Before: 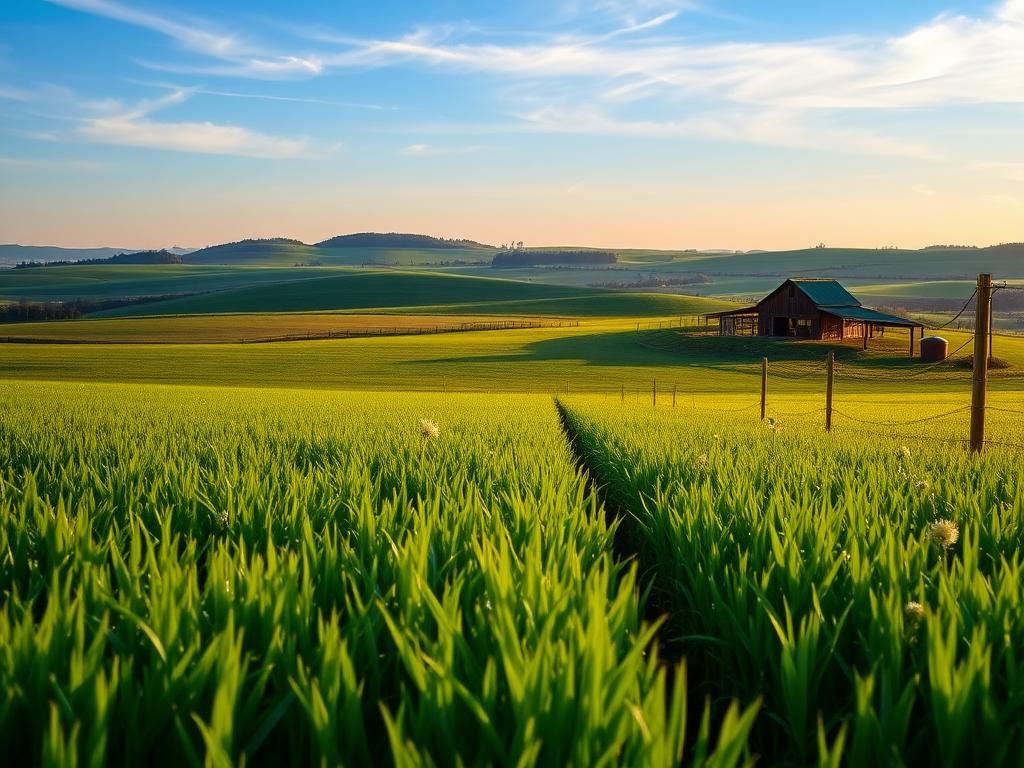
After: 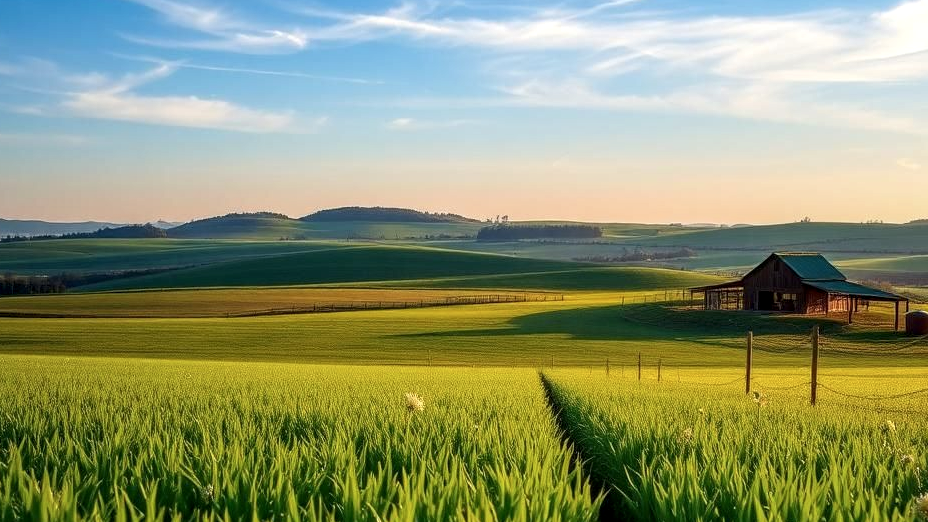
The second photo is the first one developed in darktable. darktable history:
rgb levels: preserve colors max RGB
crop: left 1.509%, top 3.452%, right 7.696%, bottom 28.452%
contrast brightness saturation: saturation -0.05
local contrast: detail 130%
